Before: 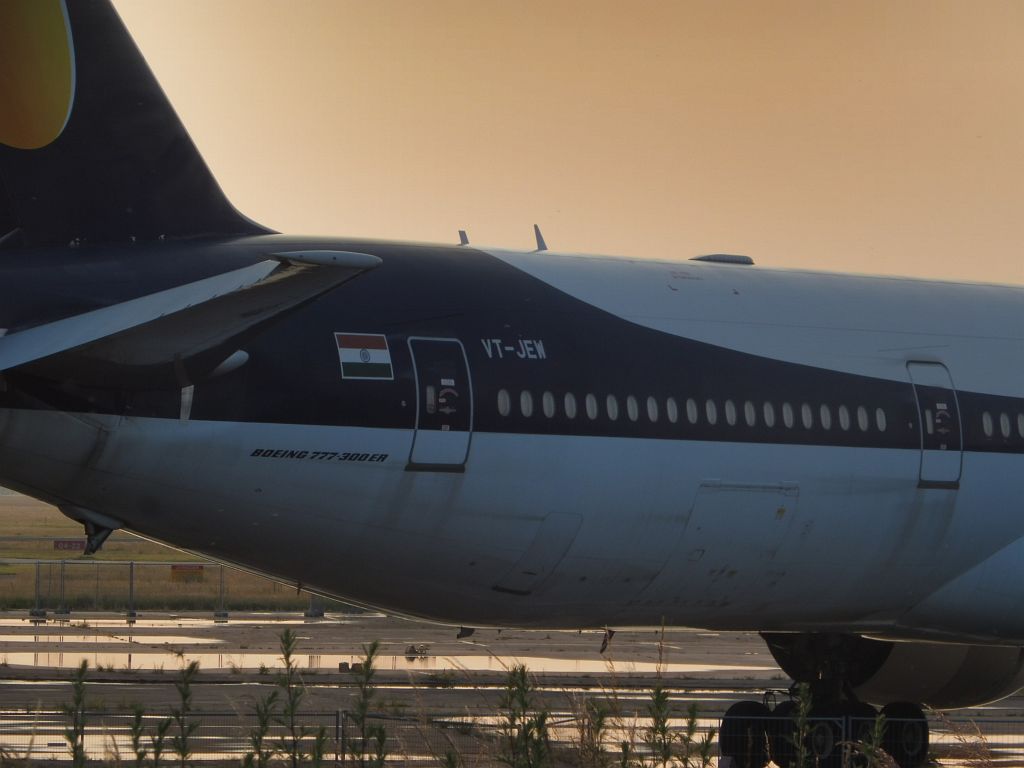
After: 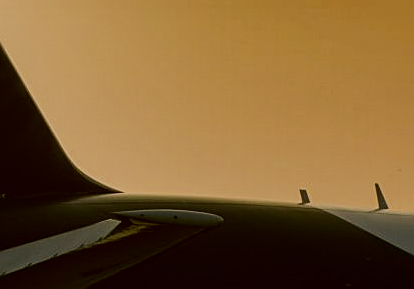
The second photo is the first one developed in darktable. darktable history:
contrast brightness saturation: contrast 0.13, brightness -0.245, saturation 0.141
crop: left 15.603%, top 5.427%, right 43.875%, bottom 56.874%
sharpen: on, module defaults
color zones: curves: ch0 [(0.068, 0.464) (0.25, 0.5) (0.48, 0.508) (0.75, 0.536) (0.886, 0.476) (0.967, 0.456)]; ch1 [(0.066, 0.456) (0.25, 0.5) (0.616, 0.508) (0.746, 0.56) (0.934, 0.444)]
local contrast: detail 130%
filmic rgb: black relative exposure -7.39 EV, white relative exposure 5.08 EV, threshold 5.96 EV, hardness 3.2, enable highlight reconstruction true
color correction: highlights a* 8.98, highlights b* 14.97, shadows a* -0.436, shadows b* 26
